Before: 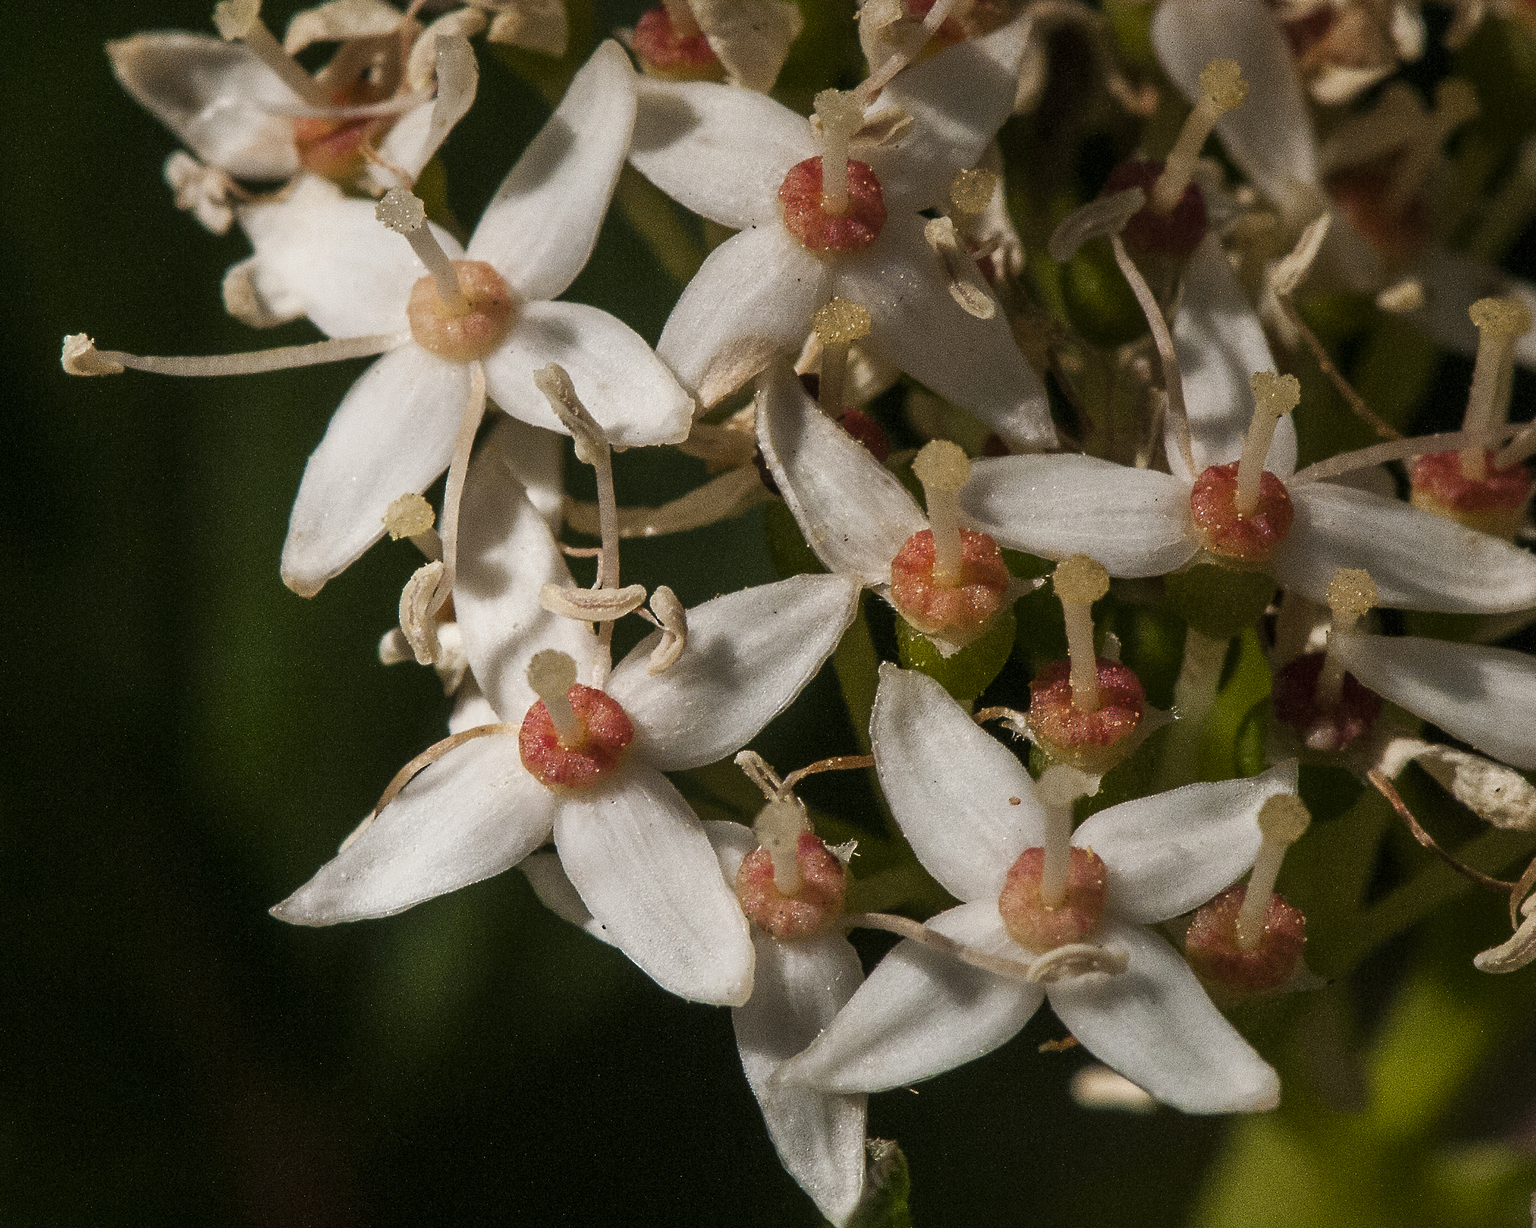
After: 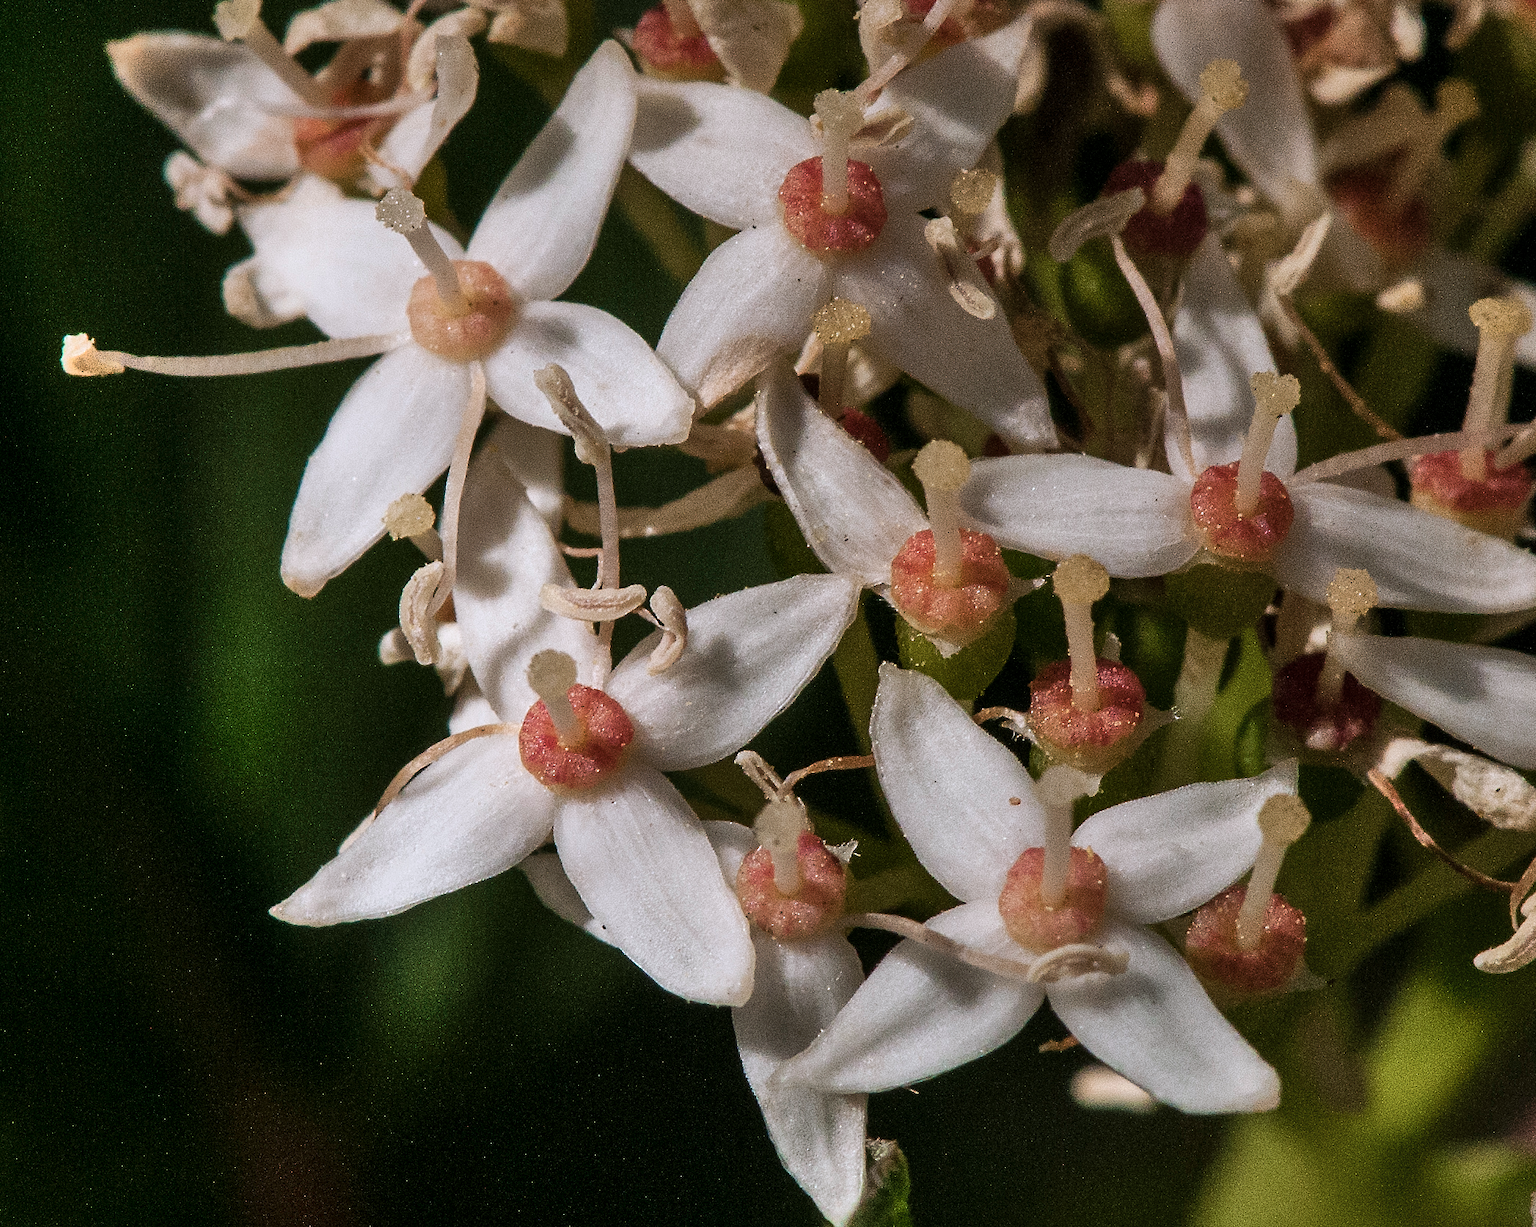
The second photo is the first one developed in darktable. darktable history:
shadows and highlights: soften with gaussian
color calibration: illuminant as shot in camera, x 0.358, y 0.373, temperature 4628.91 K, gamut compression 2.99
